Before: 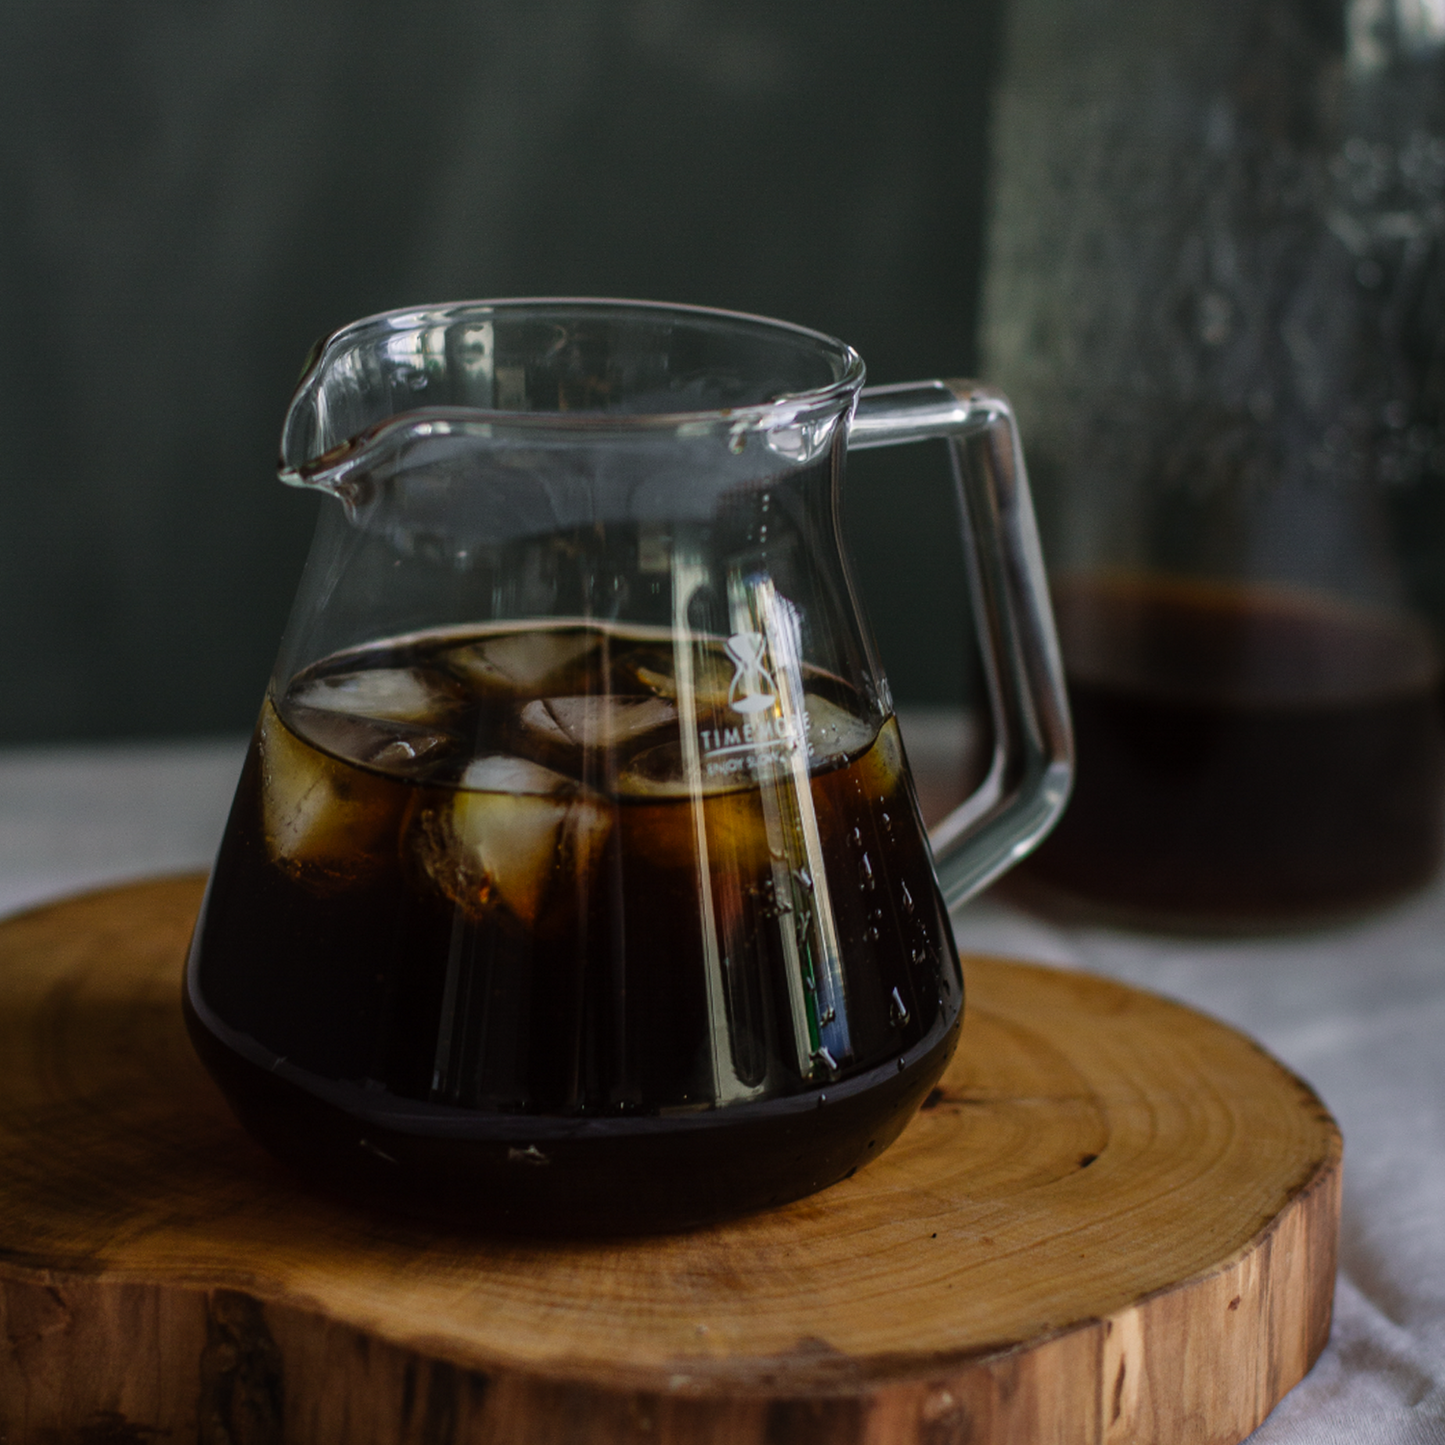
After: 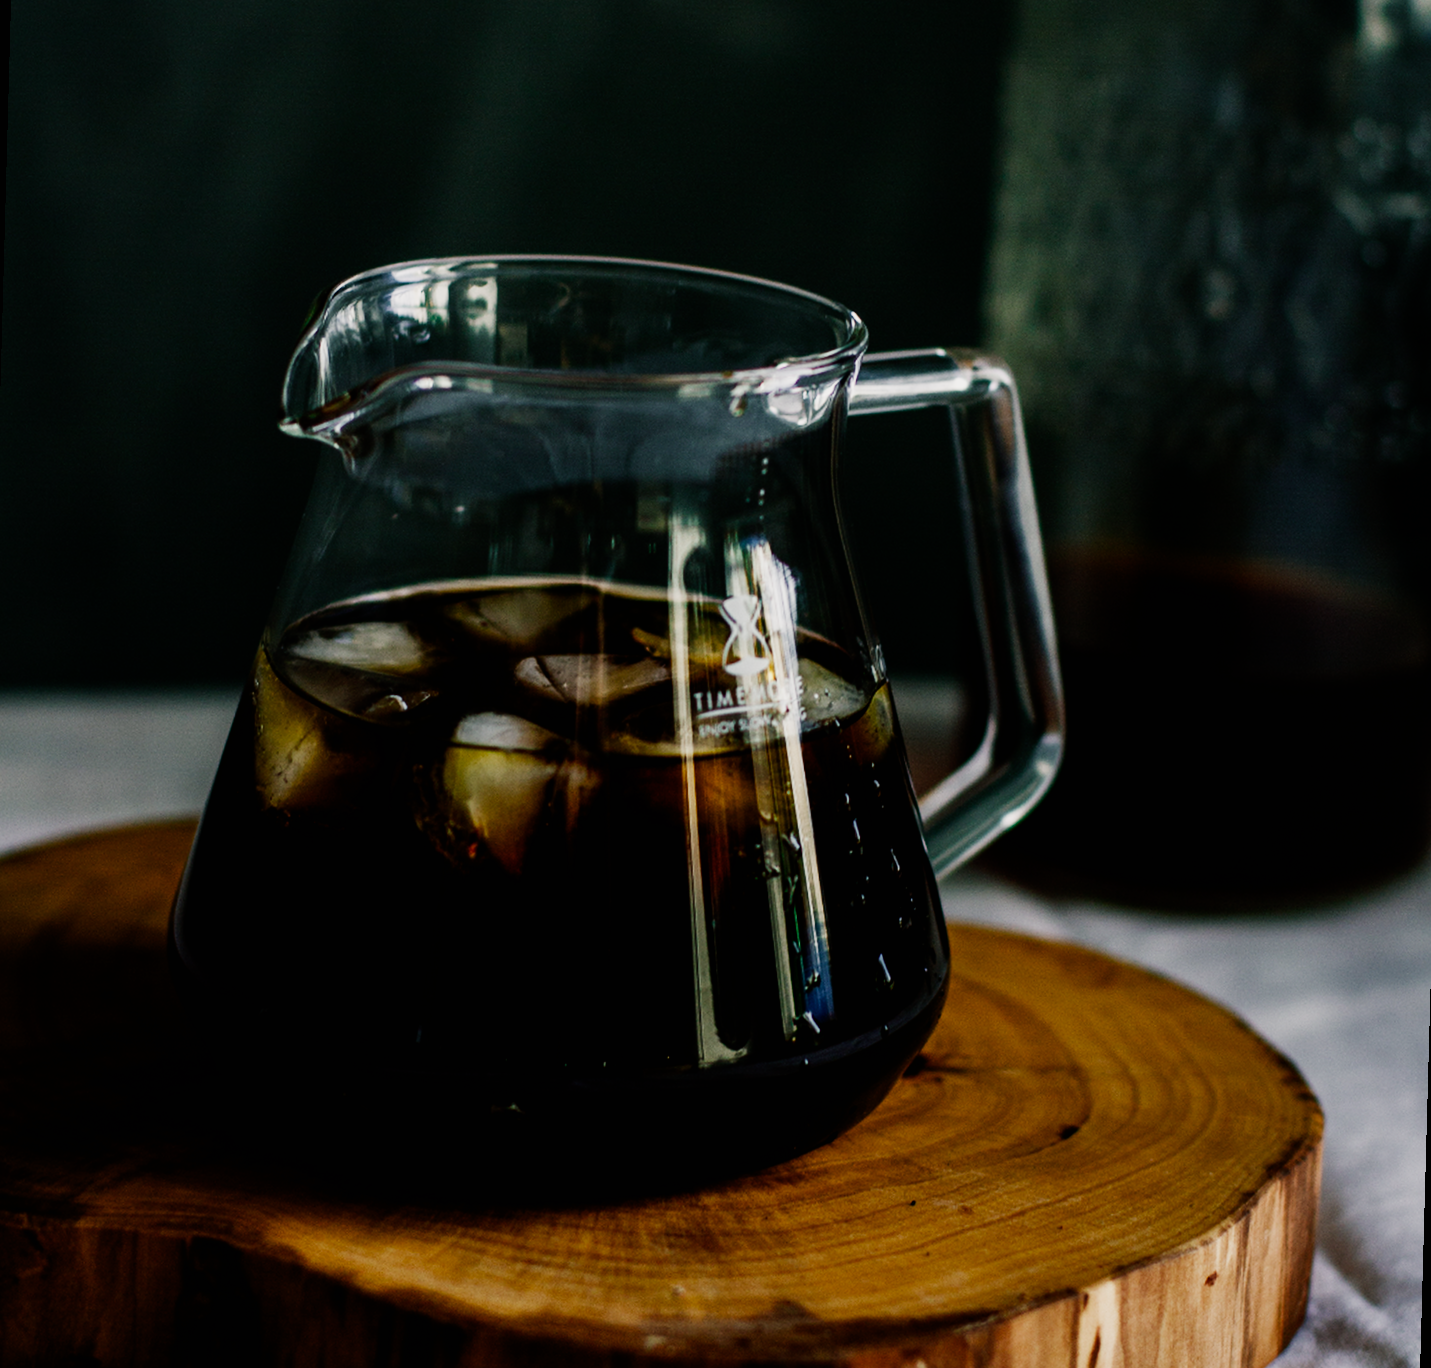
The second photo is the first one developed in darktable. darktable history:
rotate and perspective: rotation 1.57°, crop left 0.018, crop right 0.982, crop top 0.039, crop bottom 0.961
sigmoid: contrast 1.7, skew -0.2, preserve hue 0%, red attenuation 0.1, red rotation 0.035, green attenuation 0.1, green rotation -0.017, blue attenuation 0.15, blue rotation -0.052, base primaries Rec2020
color balance rgb: shadows lift › chroma 2.79%, shadows lift › hue 190.66°, power › hue 171.85°, highlights gain › chroma 2.16%, highlights gain › hue 75.26°, global offset › luminance -0.51%, perceptual saturation grading › highlights -33.8%, perceptual saturation grading › mid-tones 14.98%, perceptual saturation grading › shadows 48.43%, perceptual brilliance grading › highlights 15.68%, perceptual brilliance grading › mid-tones 6.62%, perceptual brilliance grading › shadows -14.98%, global vibrance 11.32%, contrast 5.05%
